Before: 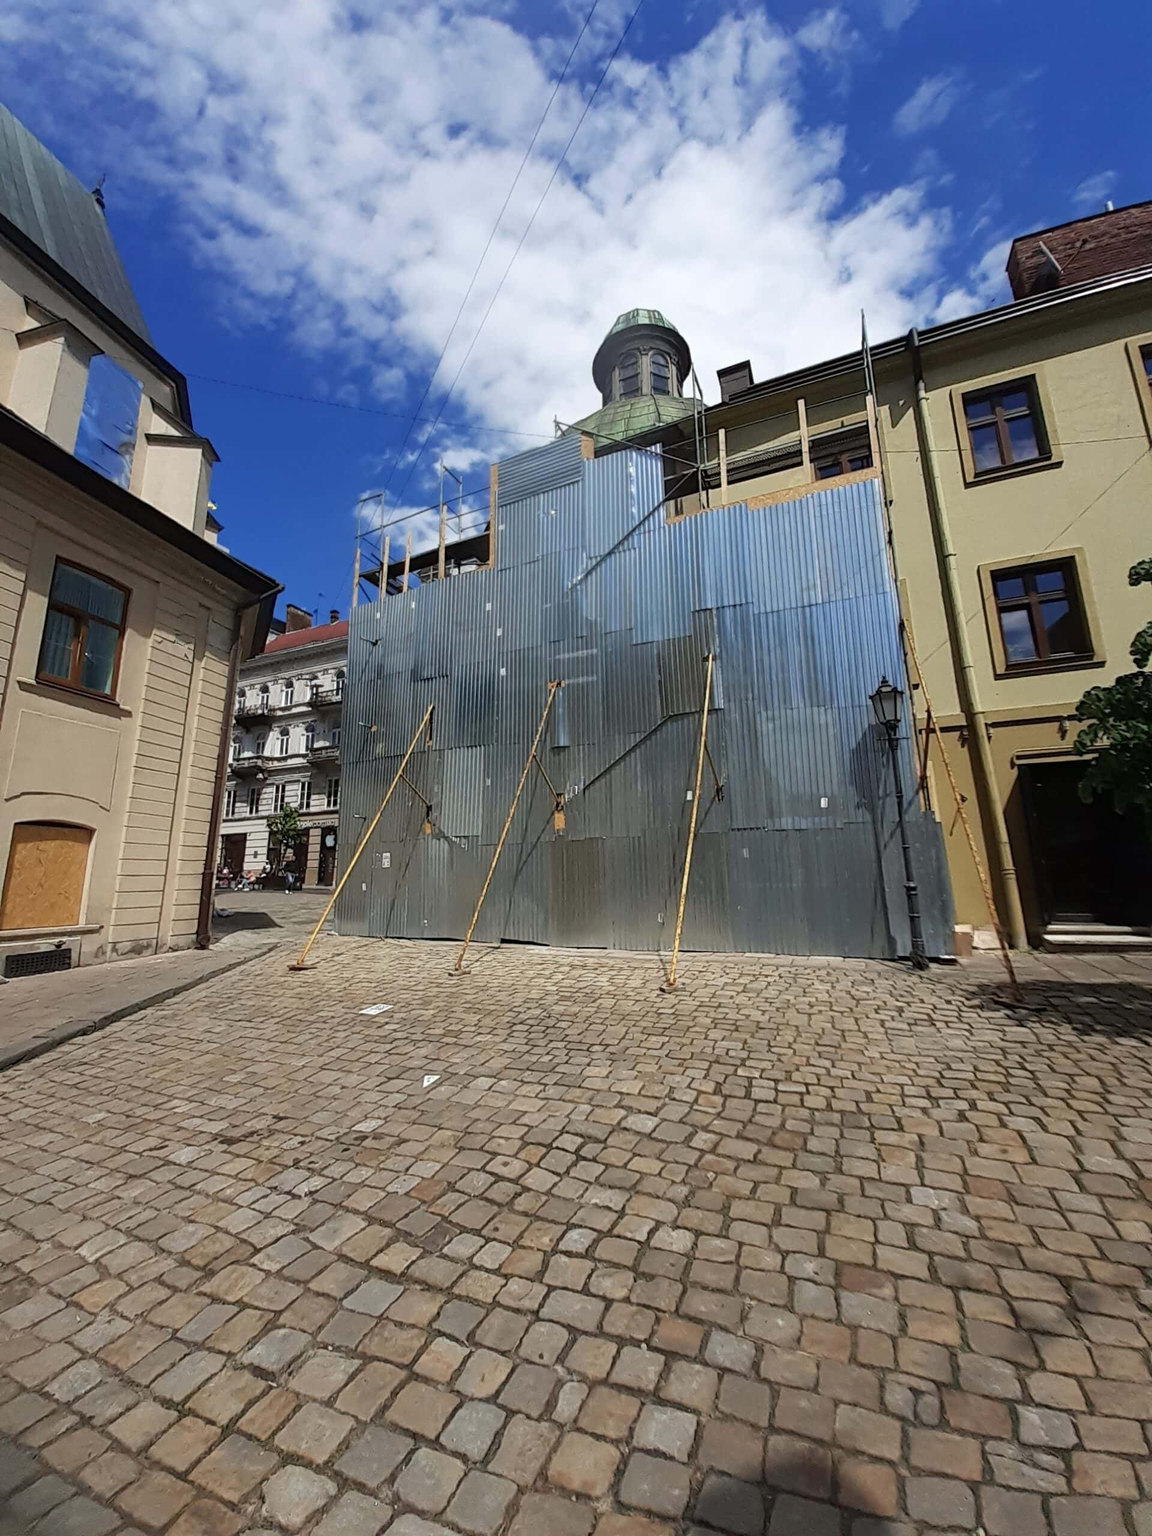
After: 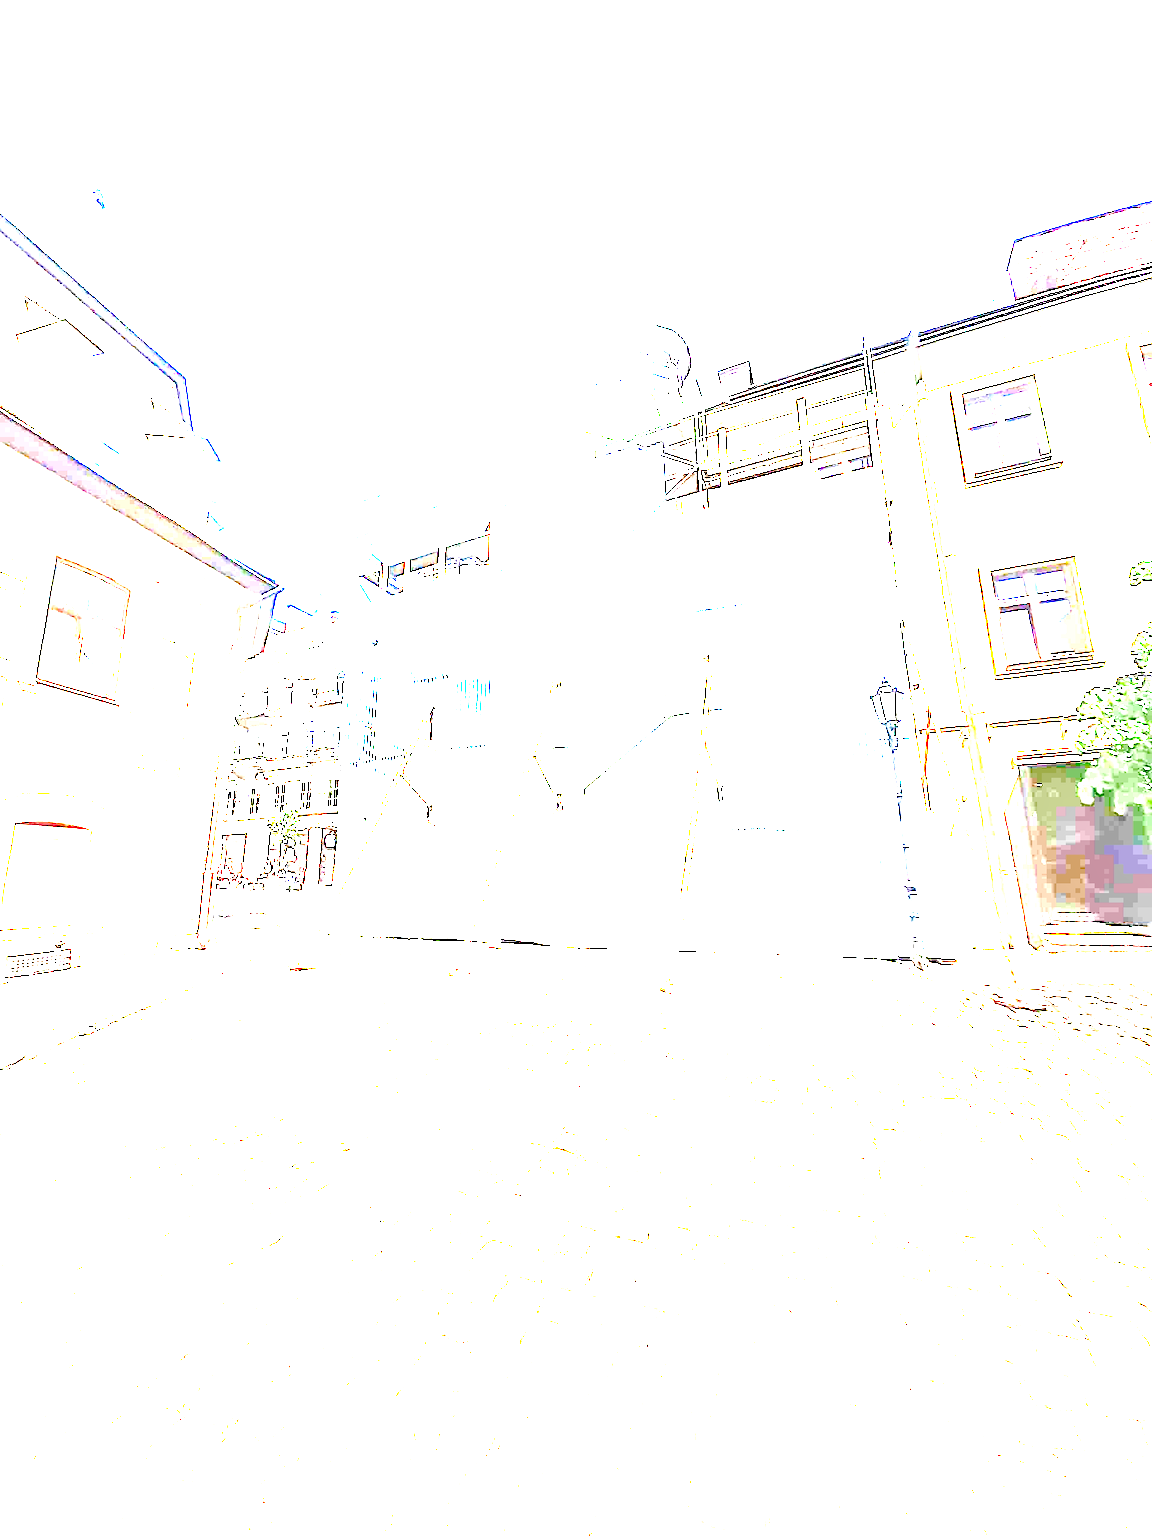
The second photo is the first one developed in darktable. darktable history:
exposure: exposure 7.963 EV, compensate highlight preservation false
local contrast: mode bilateral grid, contrast 19, coarseness 49, detail 119%, midtone range 0.2
